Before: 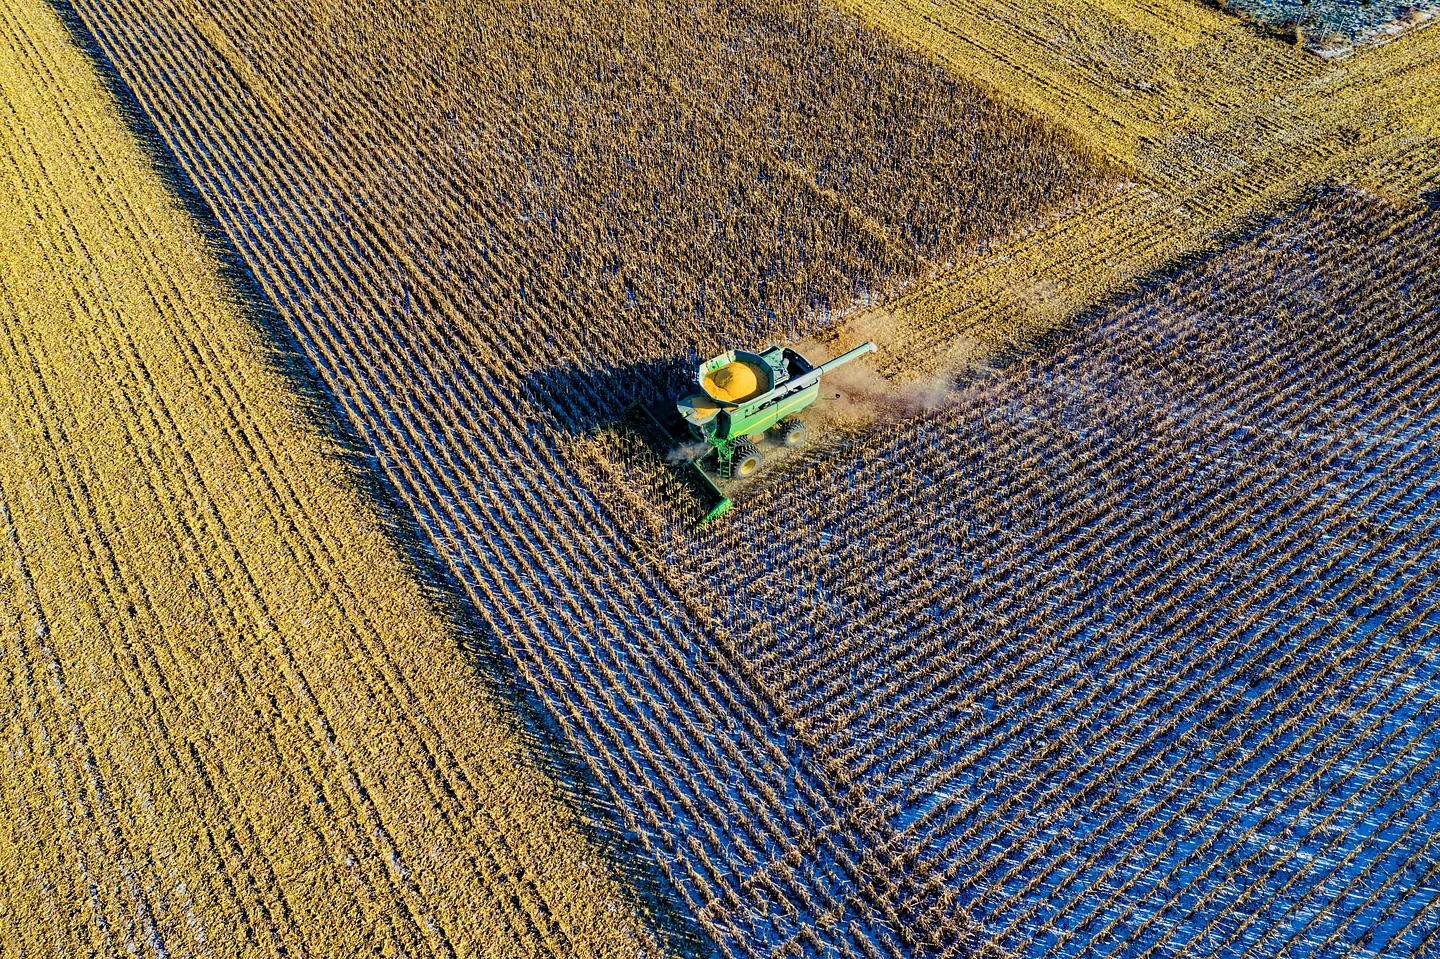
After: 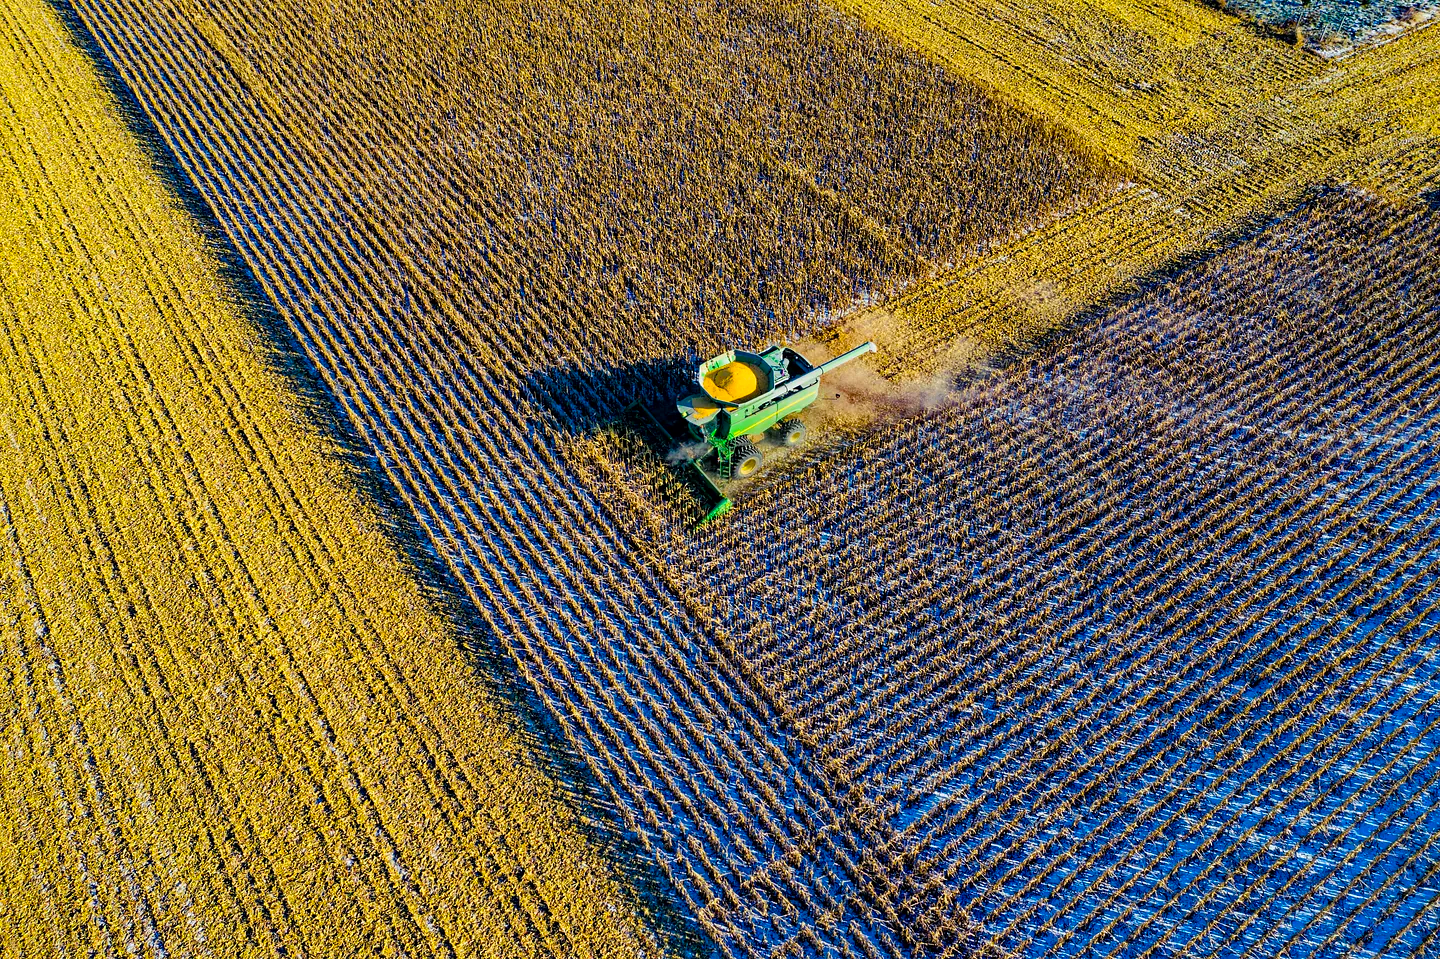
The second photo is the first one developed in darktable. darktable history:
local contrast: mode bilateral grid, contrast 20, coarseness 50, detail 120%, midtone range 0.2
exposure: compensate highlight preservation false
color balance rgb: perceptual saturation grading › global saturation 20%, global vibrance 20%
